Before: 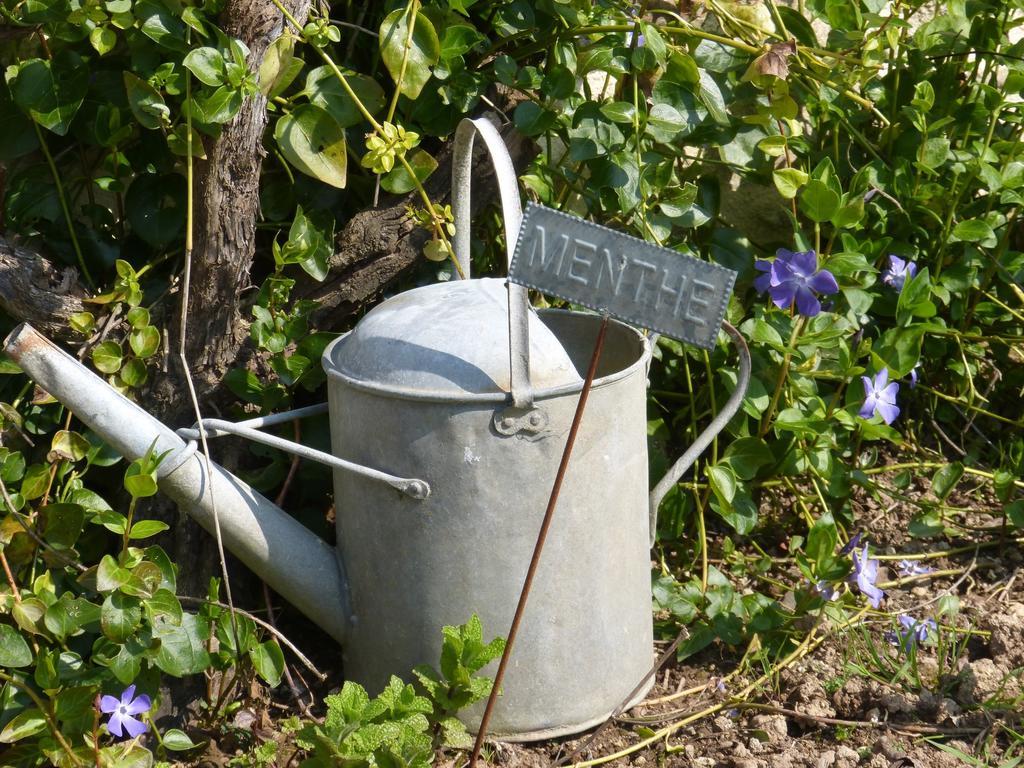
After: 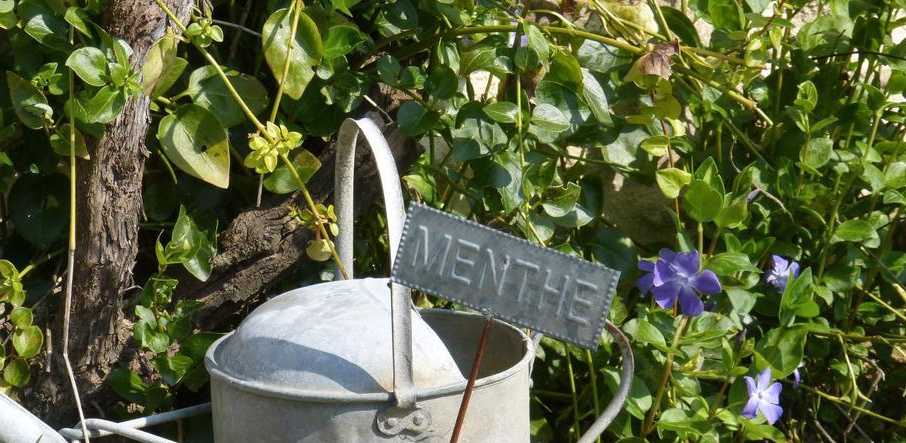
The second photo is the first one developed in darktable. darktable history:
crop and rotate: left 11.496%, bottom 42.298%
shadows and highlights: shadows 37.44, highlights -27.73, soften with gaussian
